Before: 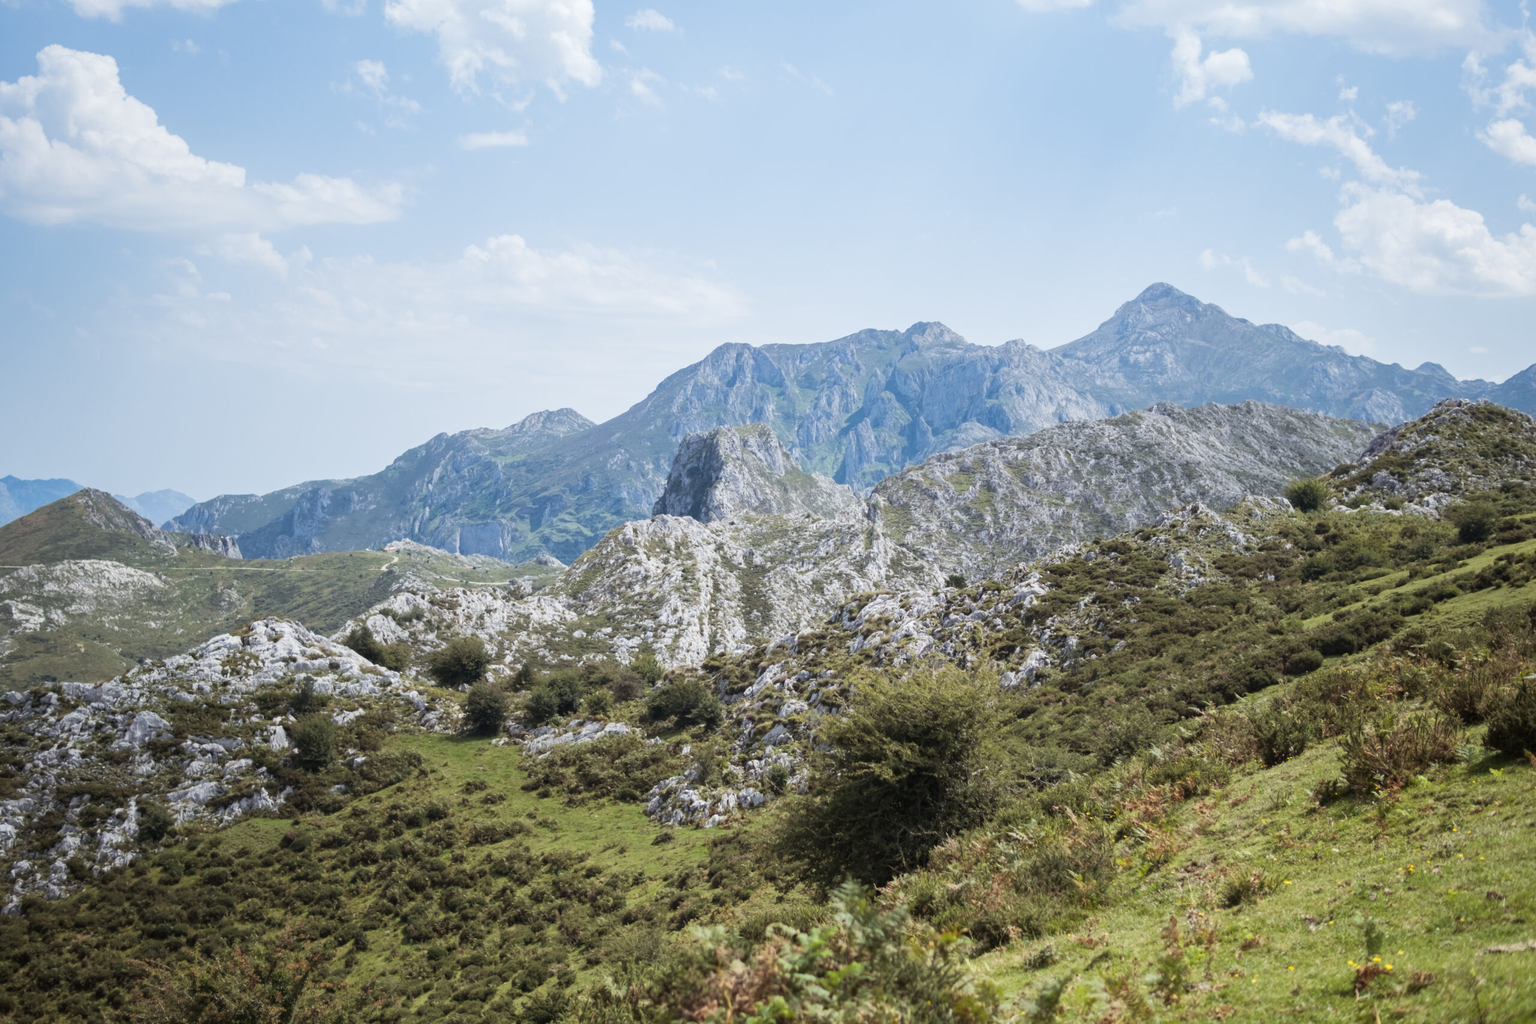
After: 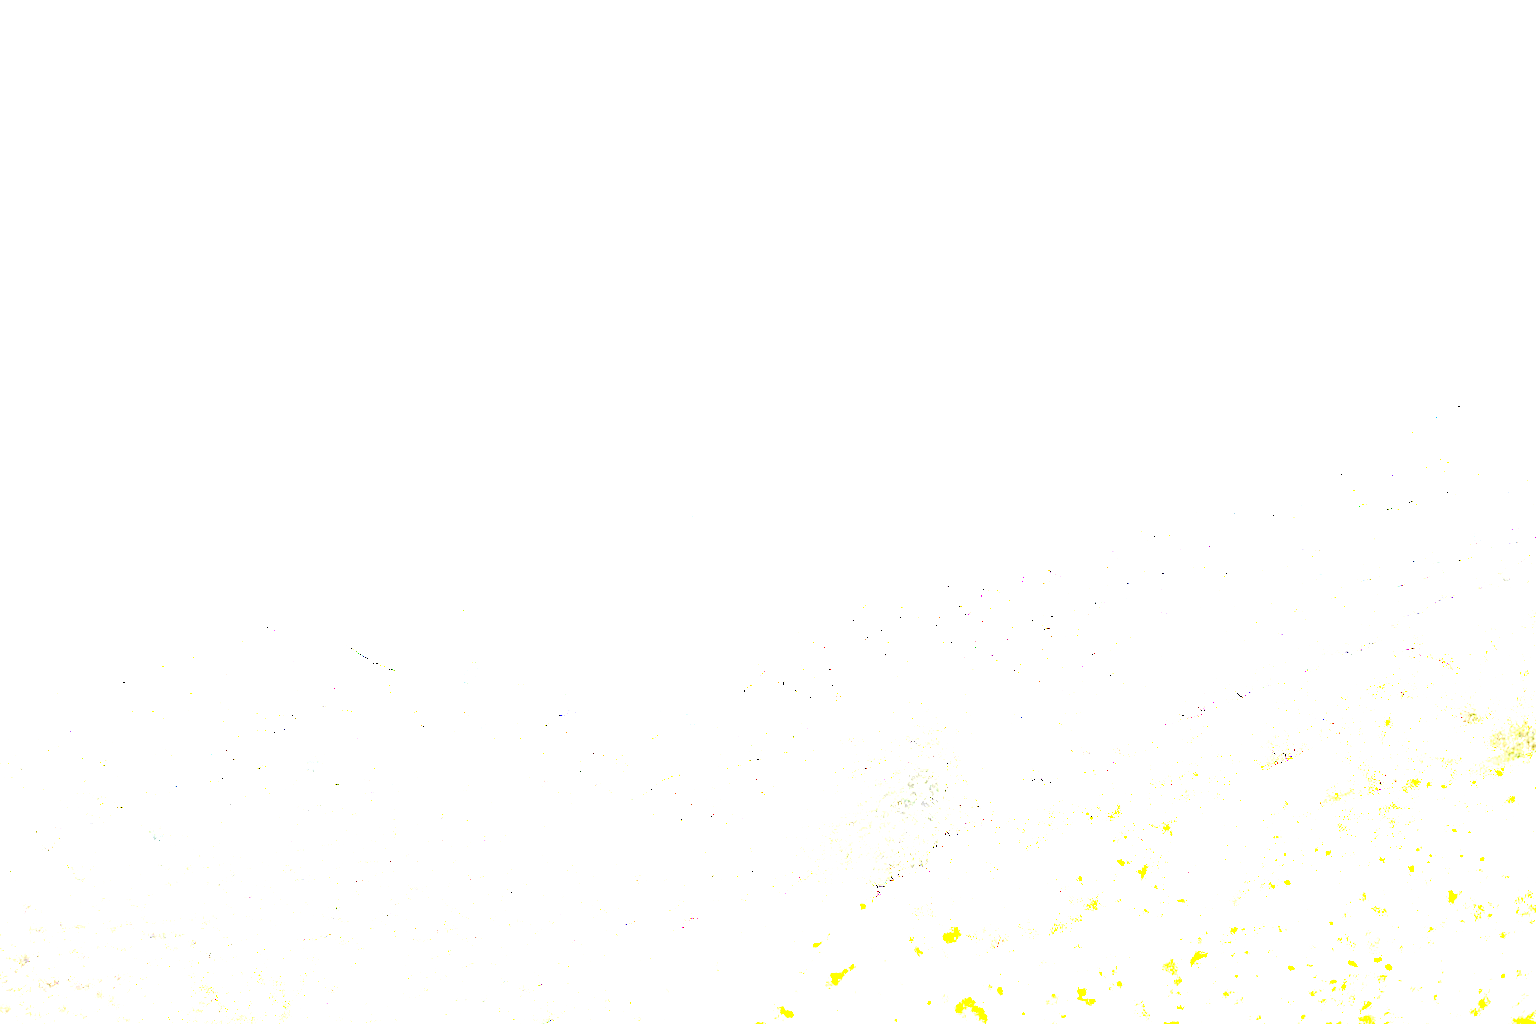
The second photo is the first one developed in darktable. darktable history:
rotate and perspective: crop left 0, crop top 0
exposure: exposure 8 EV, compensate highlight preservation false
color balance rgb: perceptual saturation grading › global saturation 20%, global vibrance 10%
